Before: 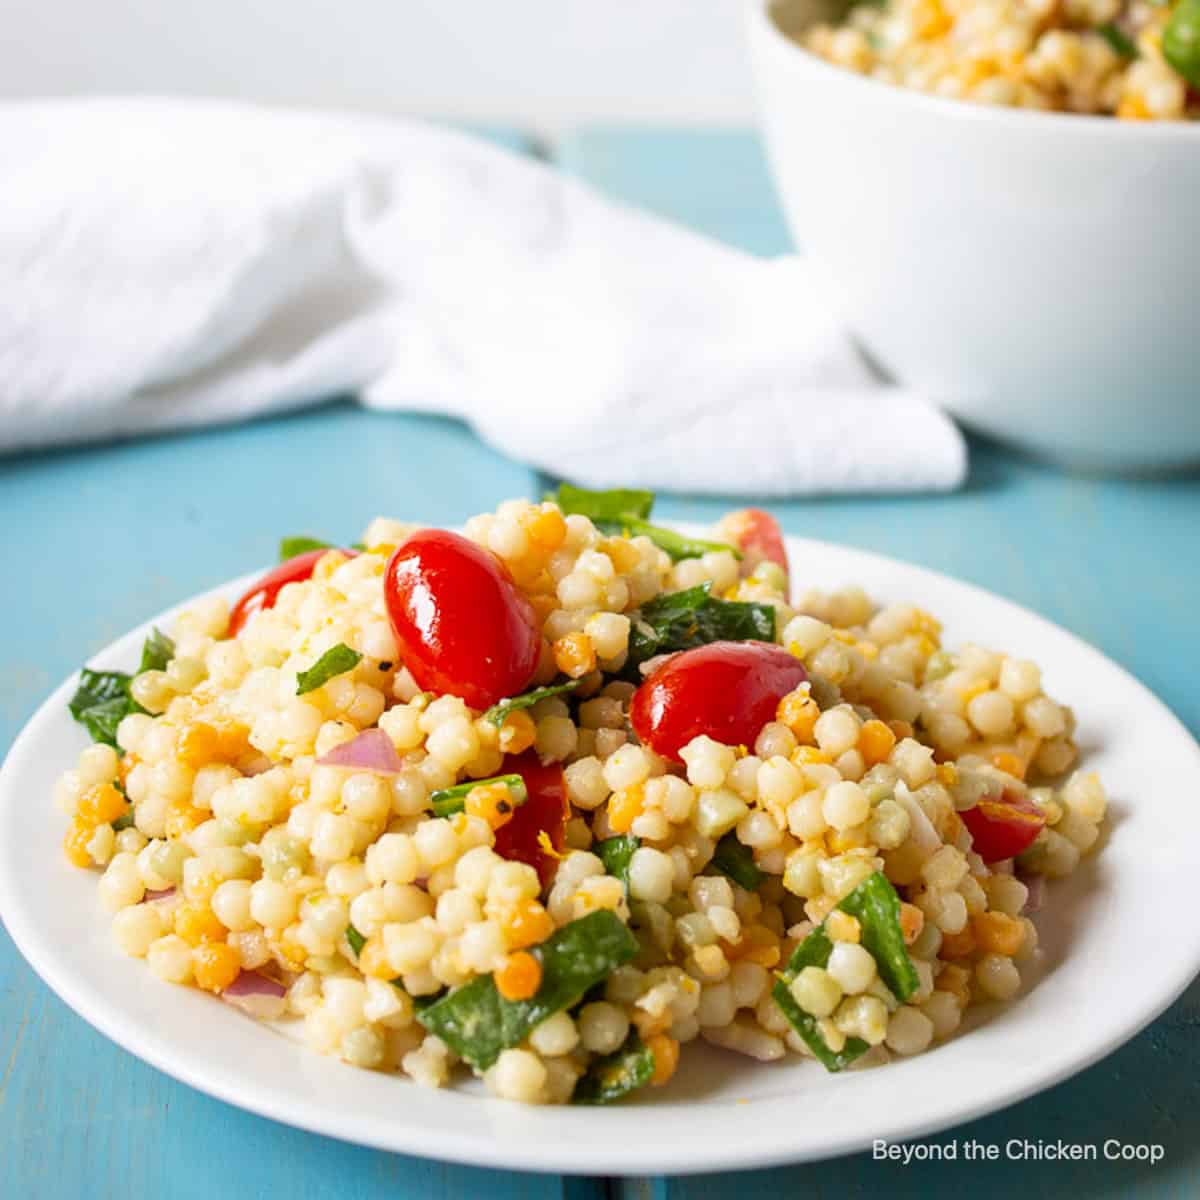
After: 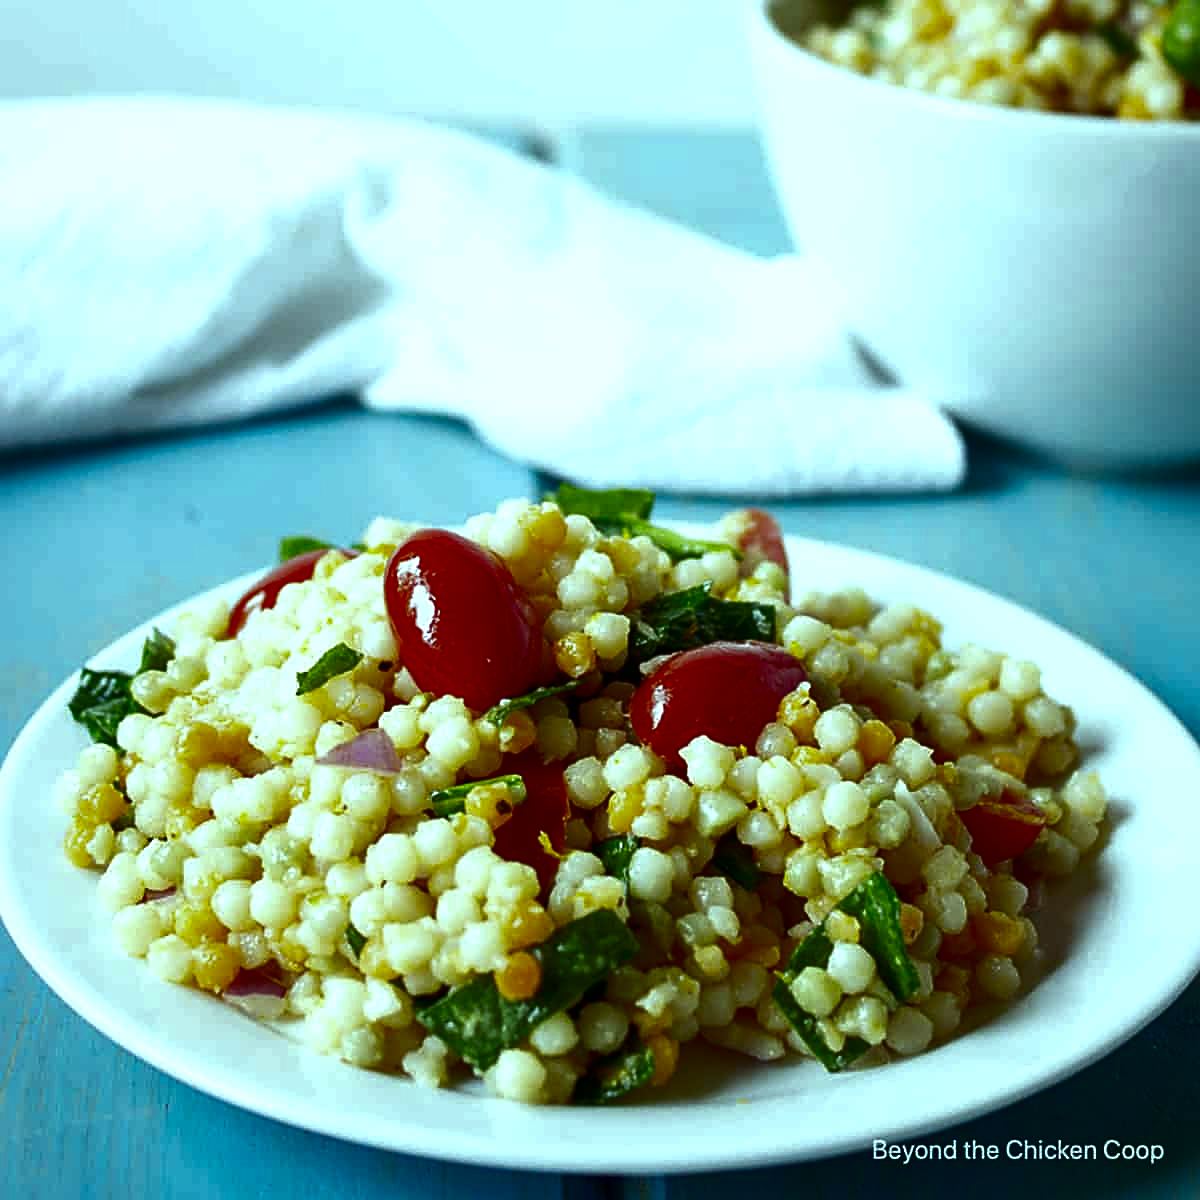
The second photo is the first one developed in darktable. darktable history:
sharpen: on, module defaults
contrast brightness saturation: brightness -0.52
white balance: red 0.967, blue 1.049
color balance: mode lift, gamma, gain (sRGB), lift [0.997, 0.979, 1.021, 1.011], gamma [1, 1.084, 0.916, 0.998], gain [1, 0.87, 1.13, 1.101], contrast 4.55%, contrast fulcrum 38.24%, output saturation 104.09%
